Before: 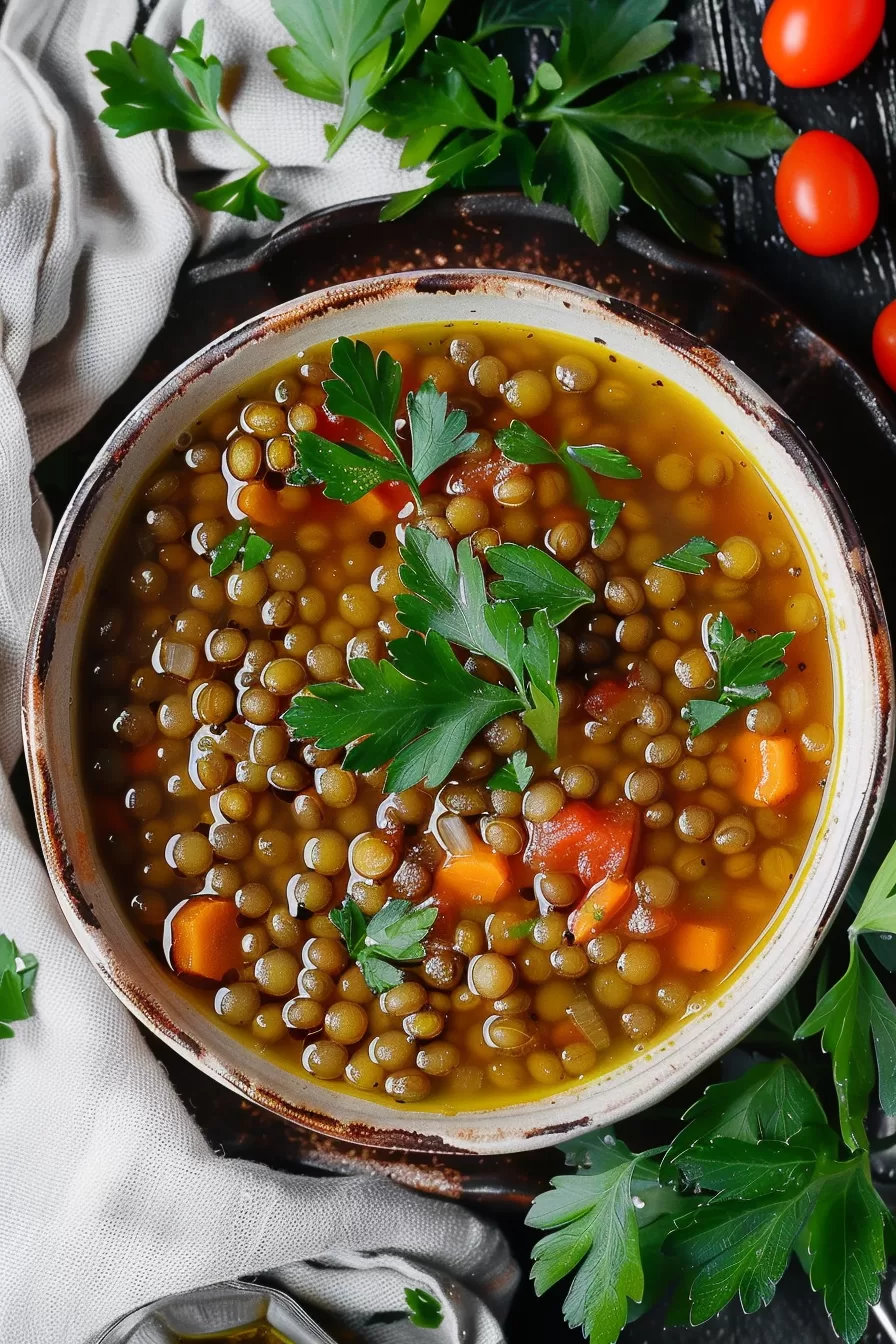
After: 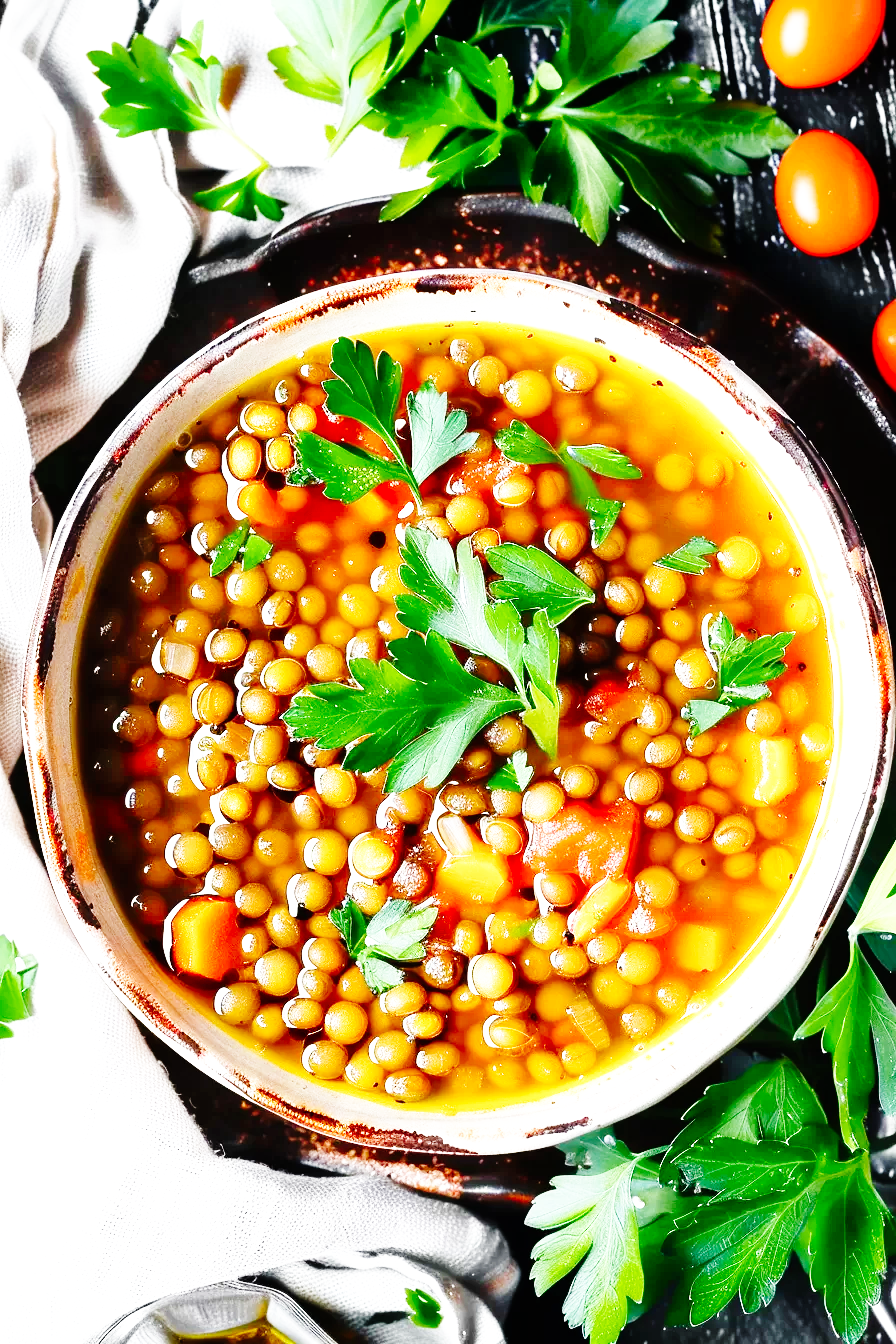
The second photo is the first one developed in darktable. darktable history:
exposure: black level correction 0.001, exposure 0.966 EV, compensate highlight preservation false
base curve: curves: ch0 [(0, 0) (0, 0) (0.002, 0.001) (0.008, 0.003) (0.019, 0.011) (0.037, 0.037) (0.064, 0.11) (0.102, 0.232) (0.152, 0.379) (0.216, 0.524) (0.296, 0.665) (0.394, 0.789) (0.512, 0.881) (0.651, 0.945) (0.813, 0.986) (1, 1)], preserve colors none
